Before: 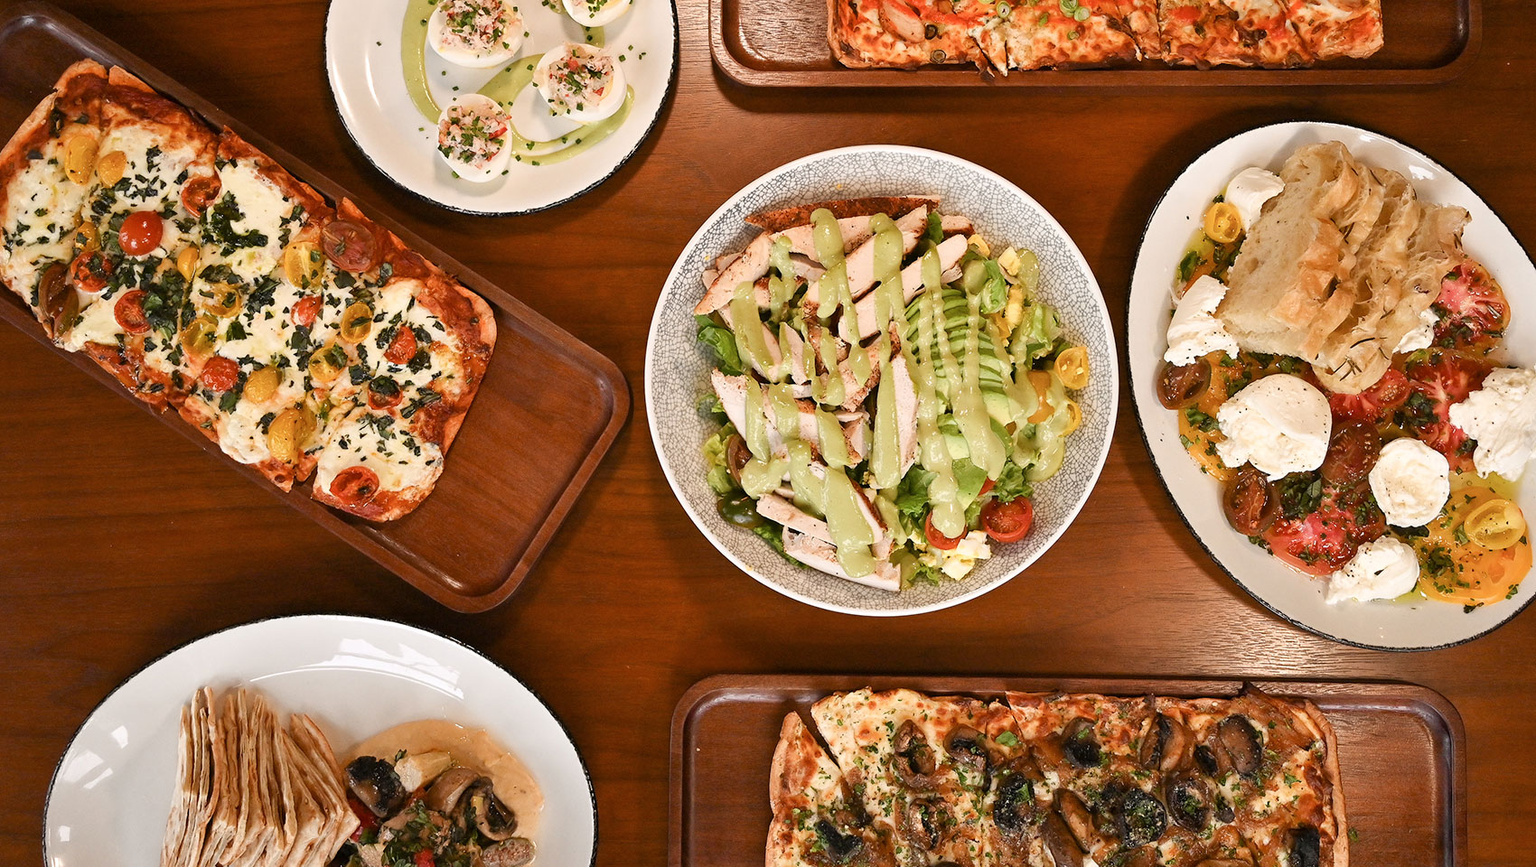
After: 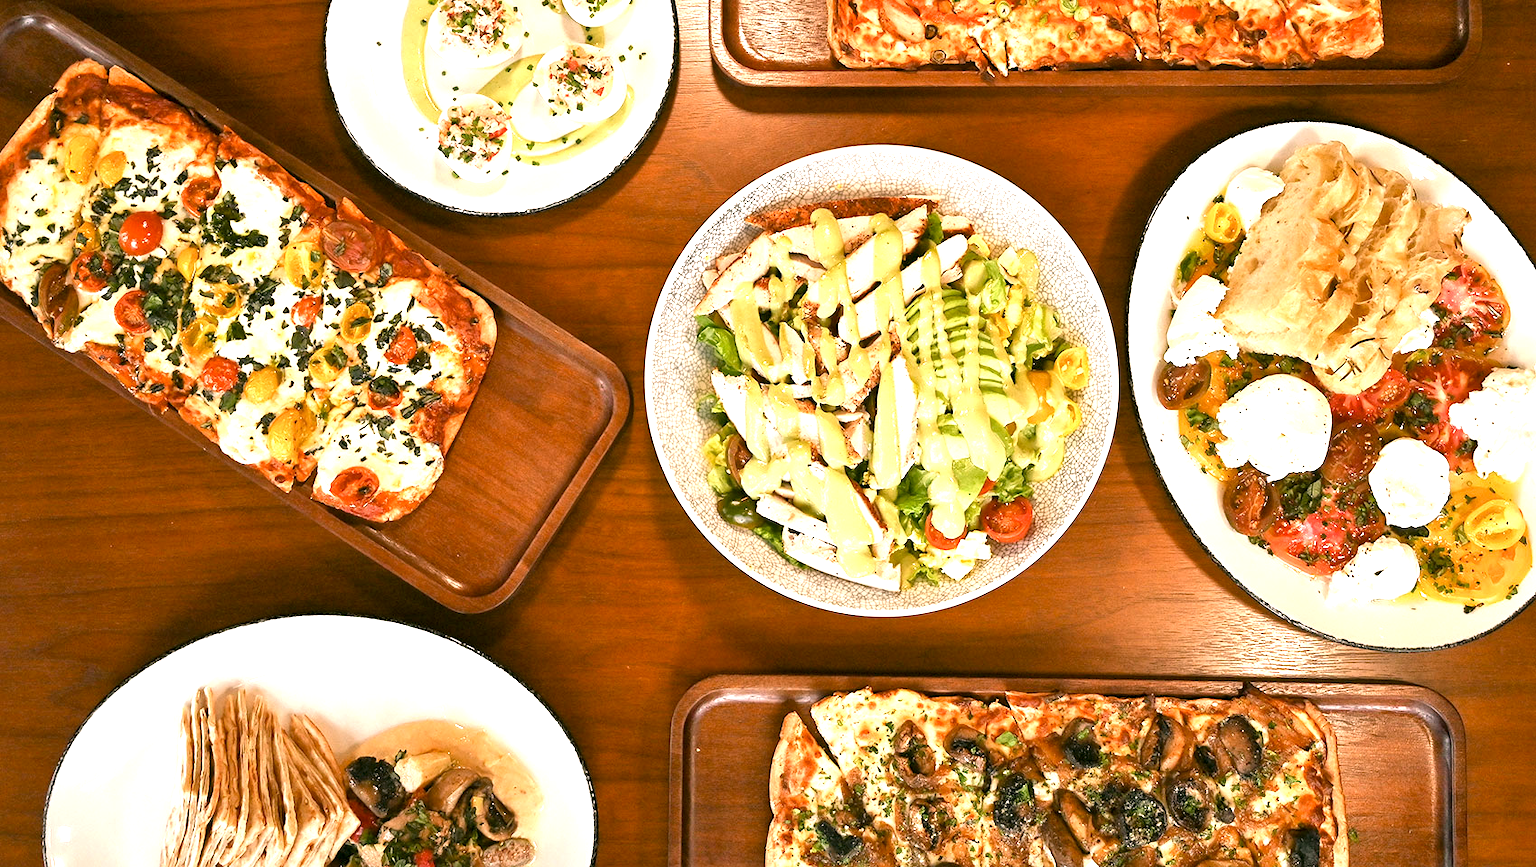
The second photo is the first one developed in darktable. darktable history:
color correction: highlights a* 4.02, highlights b* 4.98, shadows a* -7.55, shadows b* 4.98
local contrast: mode bilateral grid, contrast 20, coarseness 50, detail 120%, midtone range 0.2
exposure: black level correction 0.001, exposure 1.05 EV, compensate exposure bias true, compensate highlight preservation false
